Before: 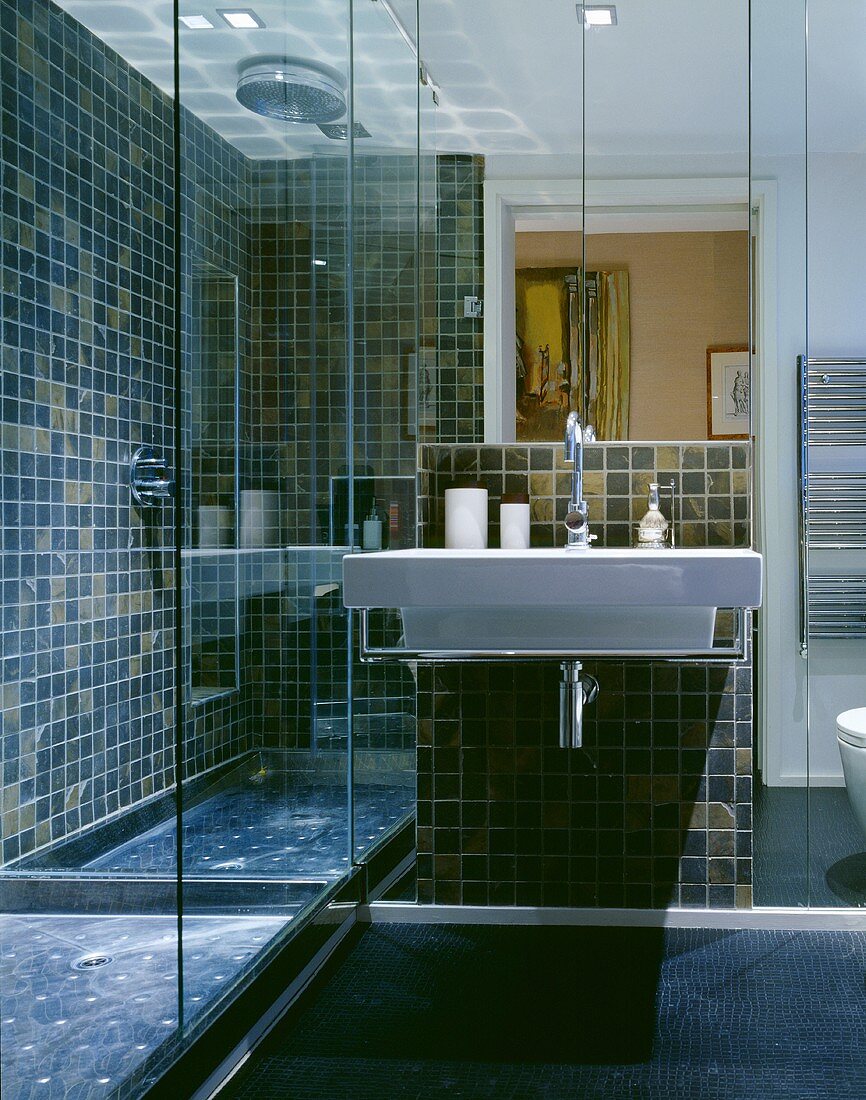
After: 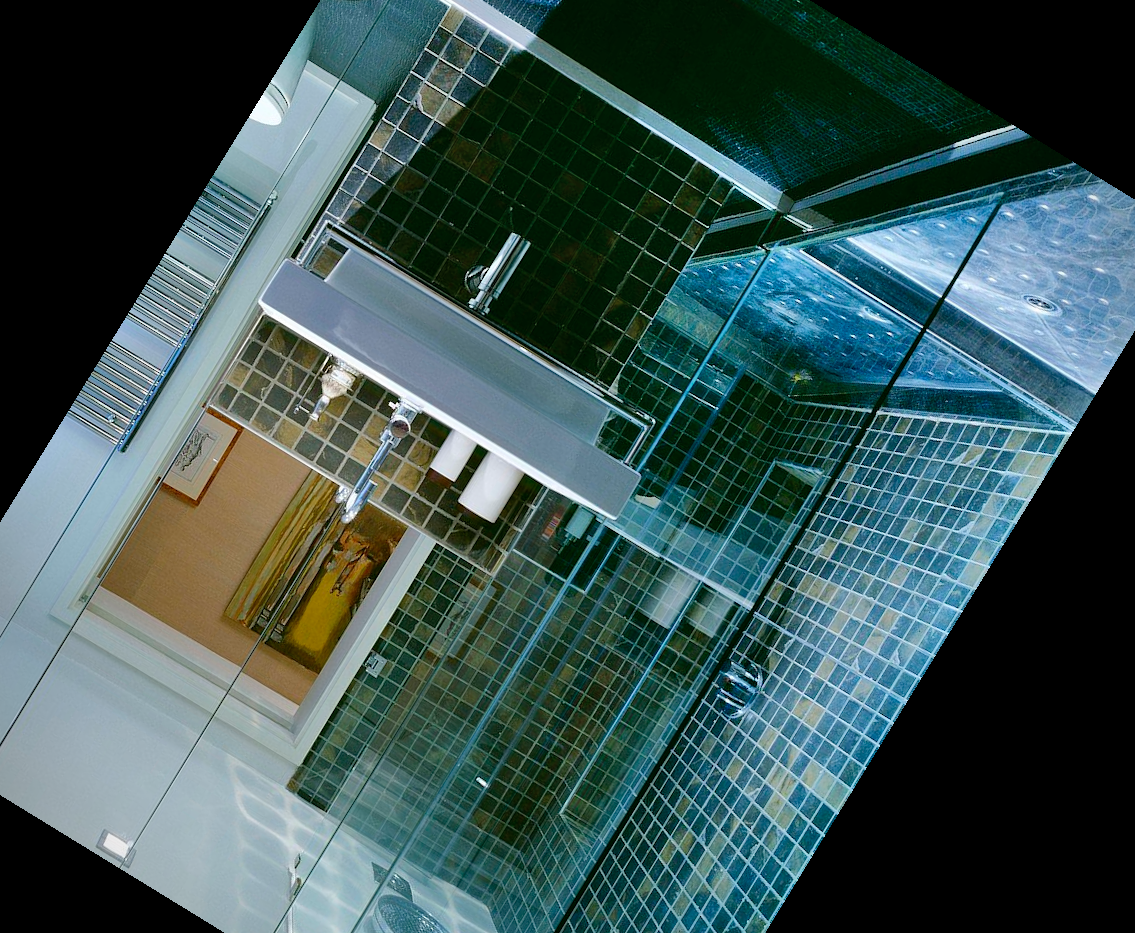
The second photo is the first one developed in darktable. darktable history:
shadows and highlights: shadows 58.44, soften with gaussian
vignetting: fall-off radius 61%, dithering 16-bit output, unbound false
crop and rotate: angle 148.46°, left 9.2%, top 15.679%, right 4.366%, bottom 17.172%
